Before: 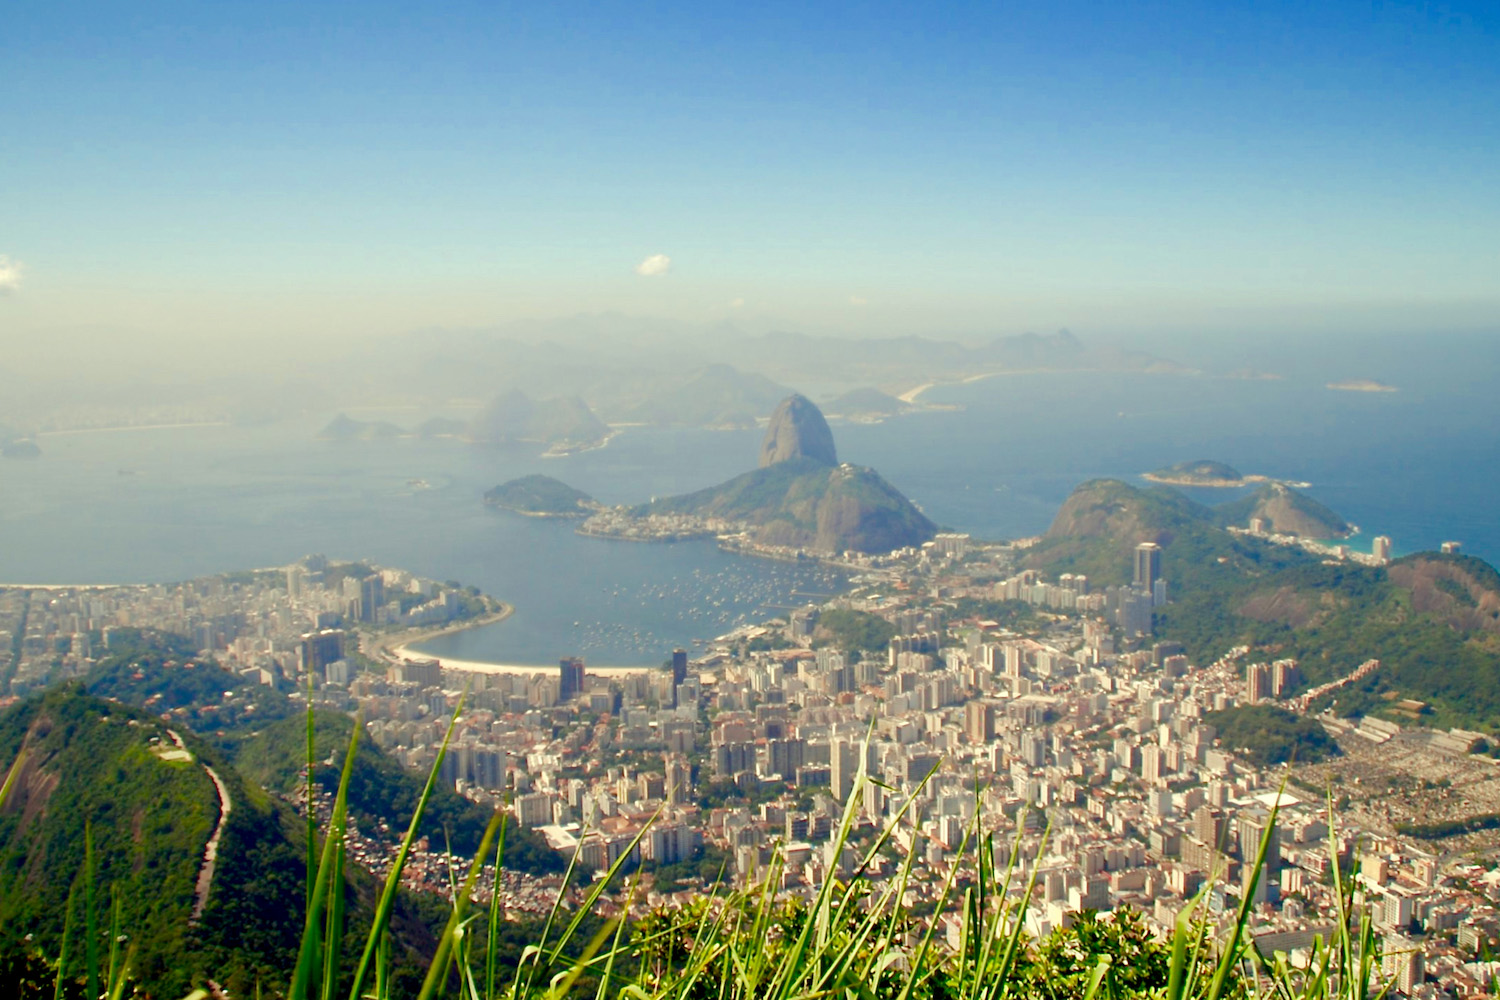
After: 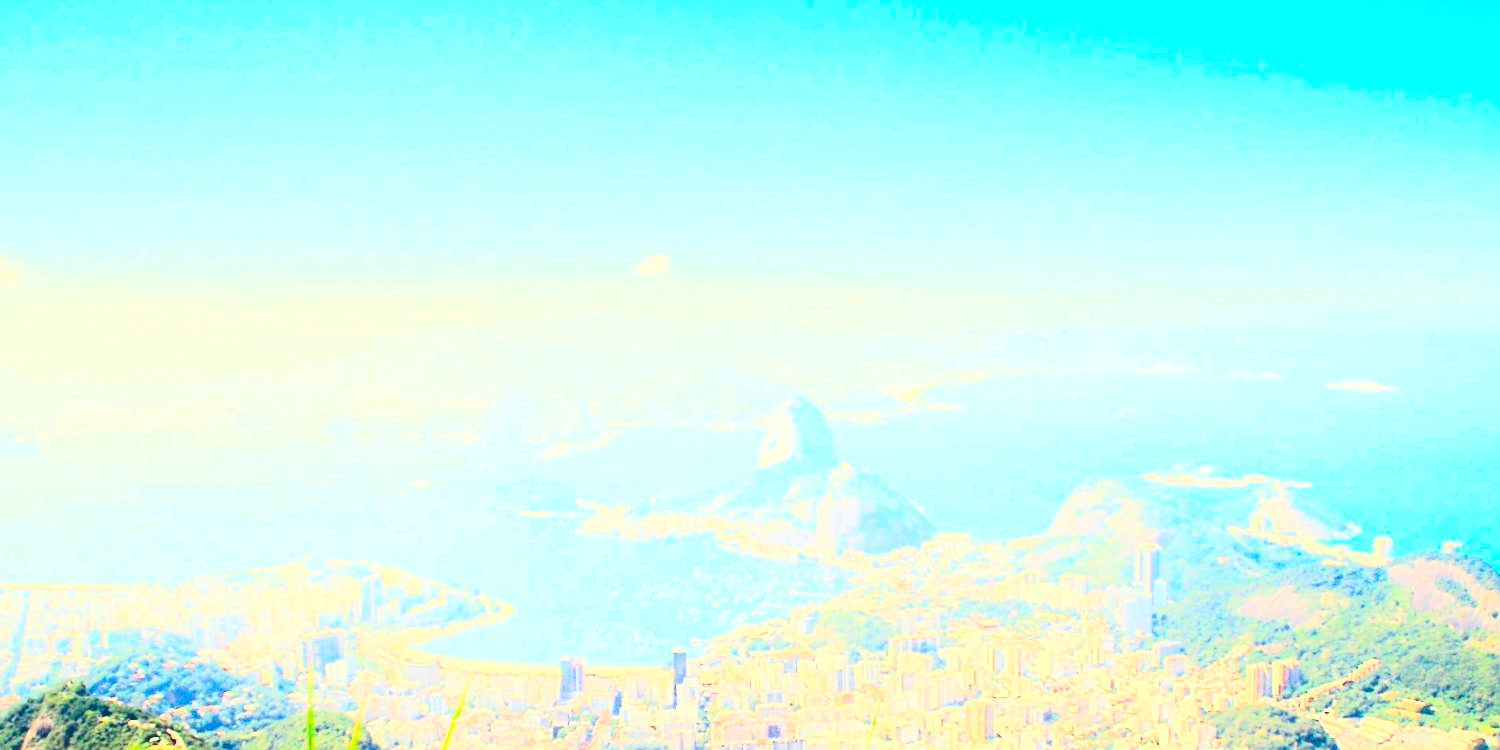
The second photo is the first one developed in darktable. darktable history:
exposure: black level correction -0.001, exposure 0.08 EV, compensate exposure bias true, compensate highlight preservation false
crop: bottom 24.988%
base curve: curves: ch0 [(0, 0) (0.007, 0.004) (0.027, 0.03) (0.046, 0.07) (0.207, 0.54) (0.442, 0.872) (0.673, 0.972) (1, 1)]
tone equalizer: -8 EV -0.445 EV, -7 EV -0.361 EV, -6 EV -0.353 EV, -5 EV -0.192 EV, -3 EV 0.238 EV, -2 EV 0.352 EV, -1 EV 0.394 EV, +0 EV 0.405 EV
tone curve: curves: ch0 [(0, 0) (0.003, 0.169) (0.011, 0.173) (0.025, 0.177) (0.044, 0.184) (0.069, 0.191) (0.1, 0.199) (0.136, 0.206) (0.177, 0.221) (0.224, 0.248) (0.277, 0.284) (0.335, 0.344) (0.399, 0.413) (0.468, 0.497) (0.543, 0.594) (0.623, 0.691) (0.709, 0.779) (0.801, 0.868) (0.898, 0.931) (1, 1)], color space Lab, independent channels, preserve colors none
sharpen: on, module defaults
contrast brightness saturation: contrast 0.236, brightness 0.254, saturation 0.378
